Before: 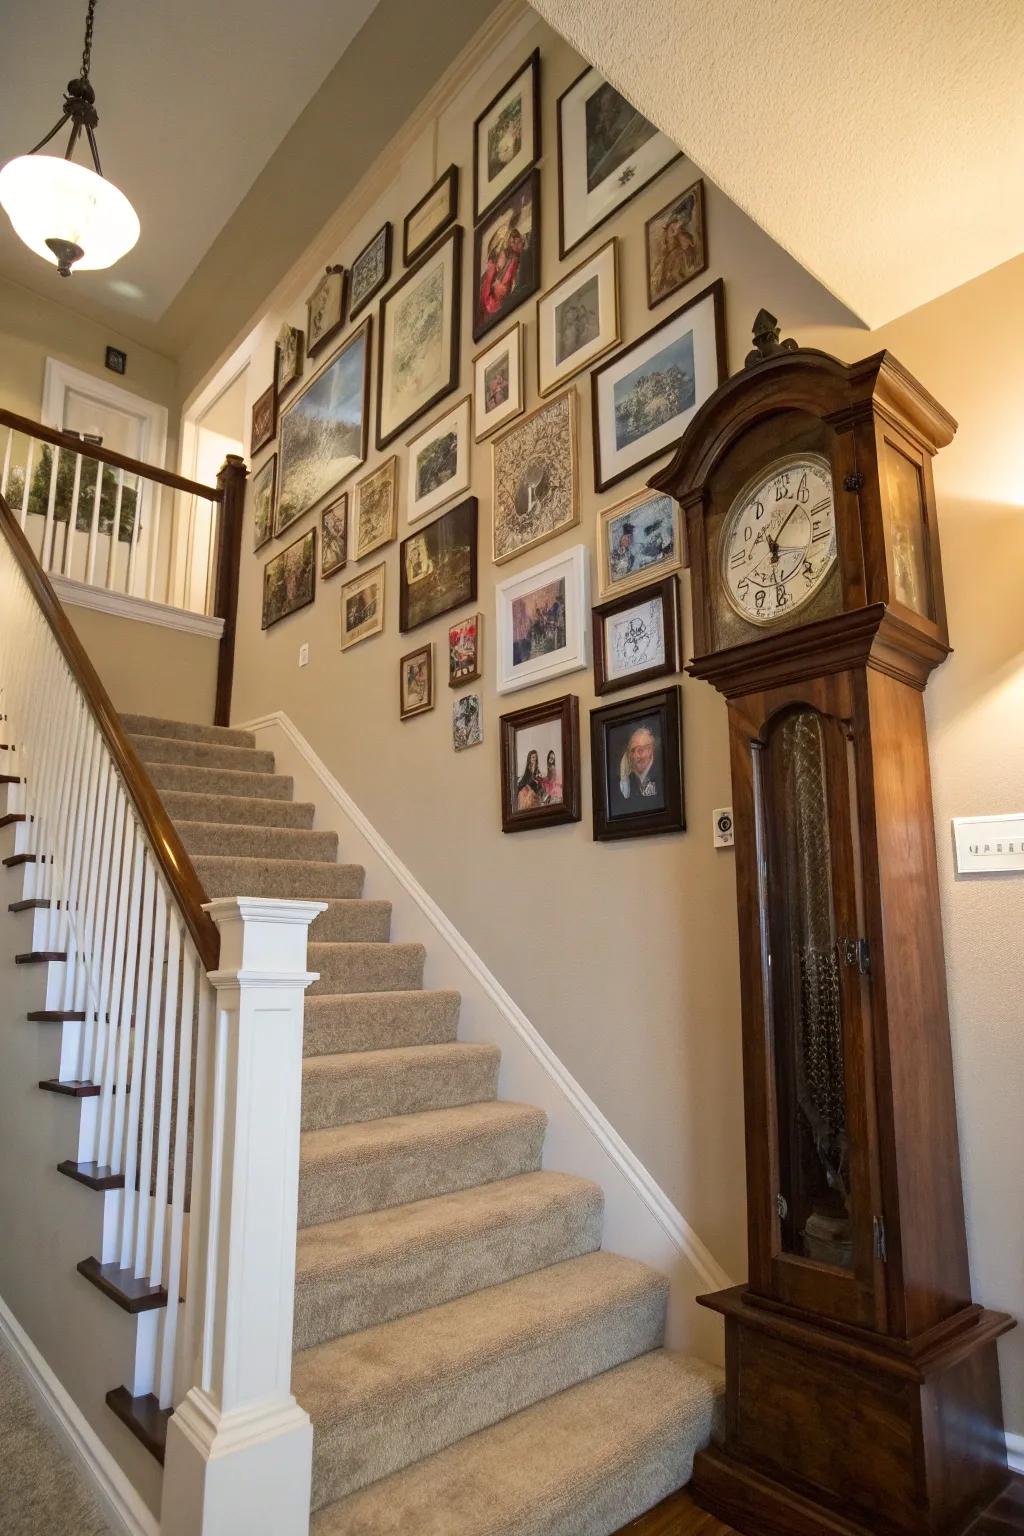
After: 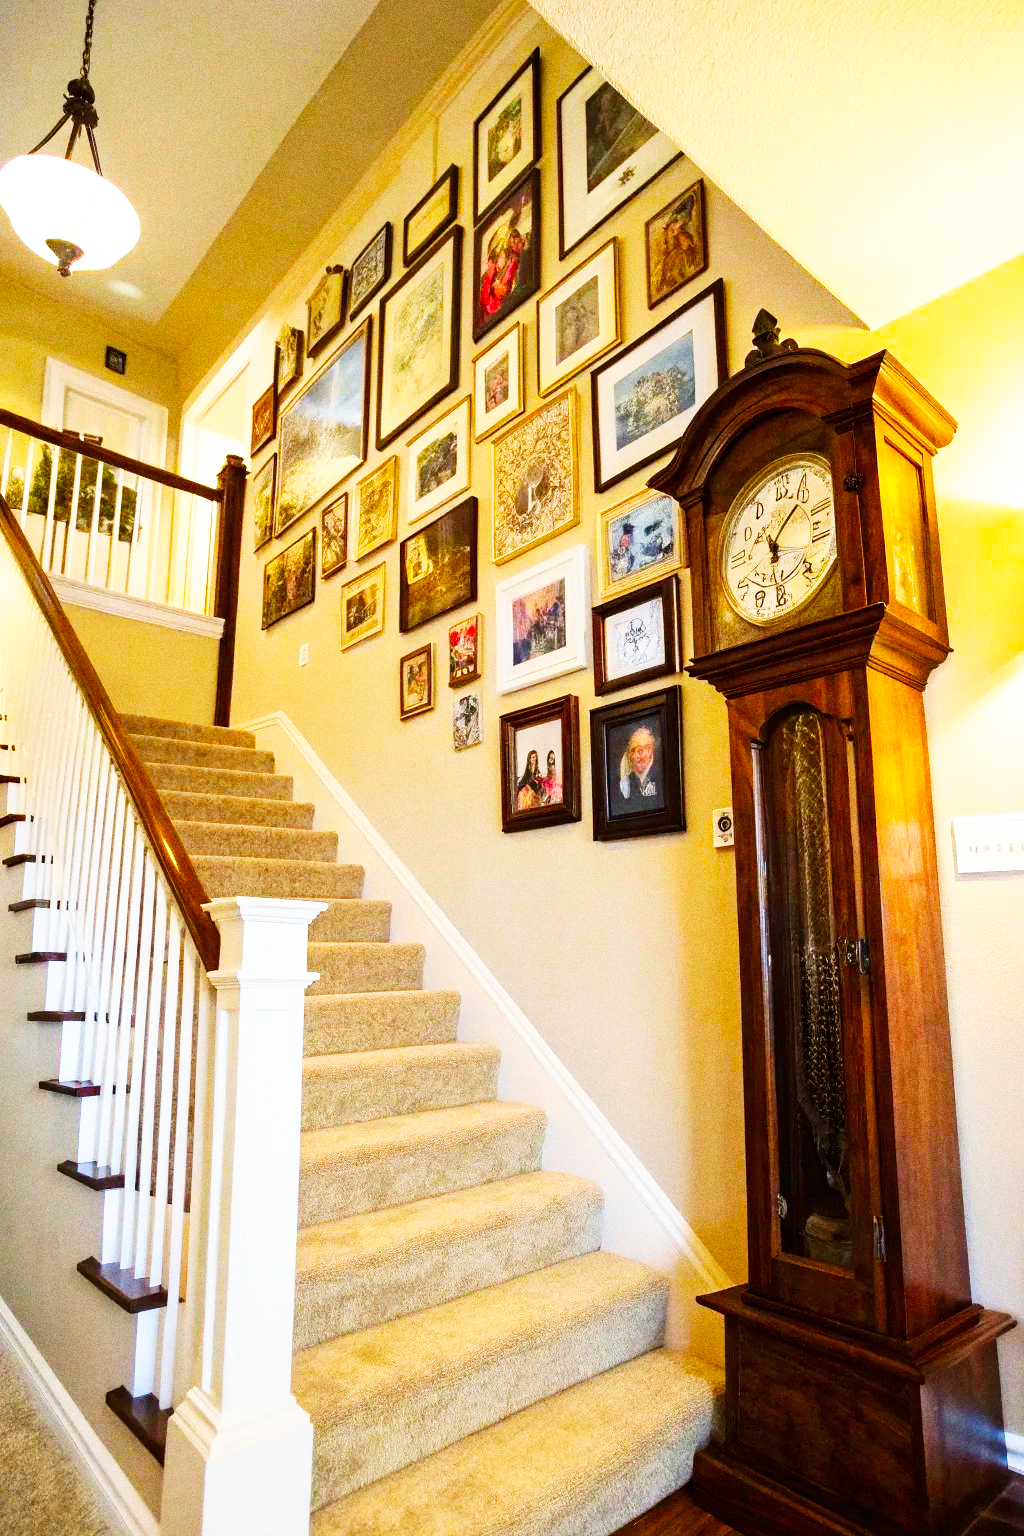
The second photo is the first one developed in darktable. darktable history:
base curve: curves: ch0 [(0, 0) (0.007, 0.004) (0.027, 0.03) (0.046, 0.07) (0.207, 0.54) (0.442, 0.872) (0.673, 0.972) (1, 1)], preserve colors none
color balance rgb: linear chroma grading › global chroma 15%, perceptual saturation grading › global saturation 30%
grain: coarseness 0.09 ISO, strength 40%
